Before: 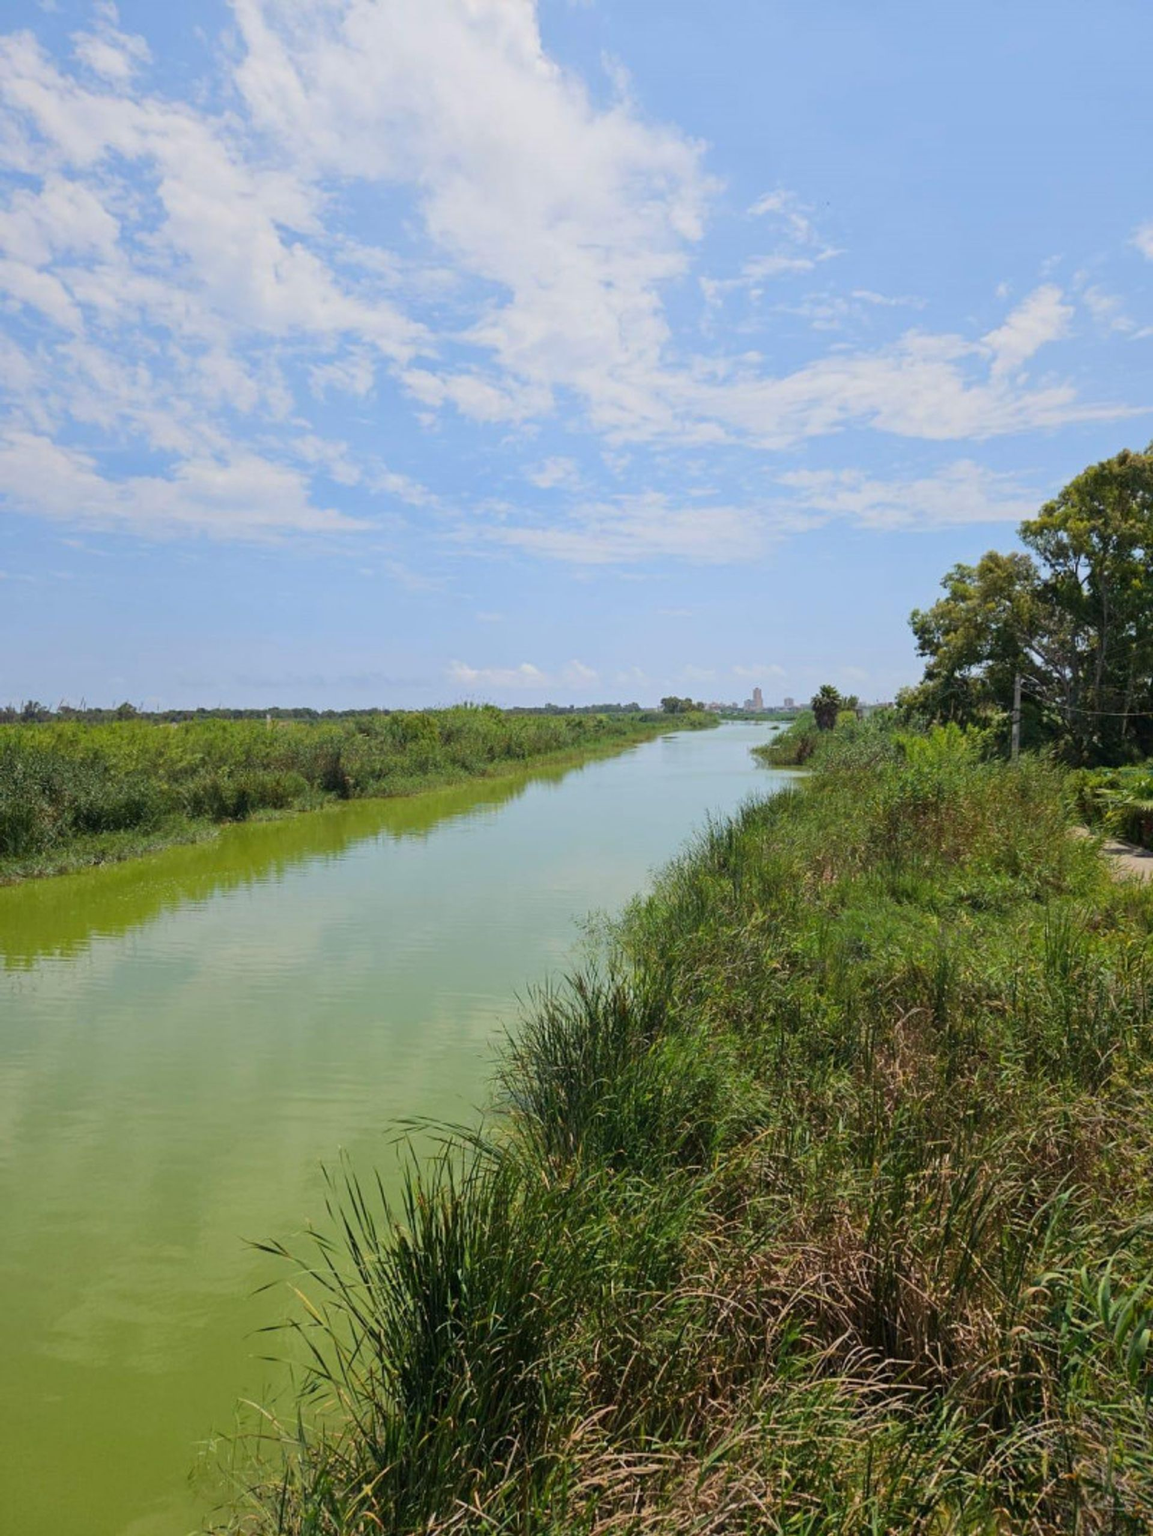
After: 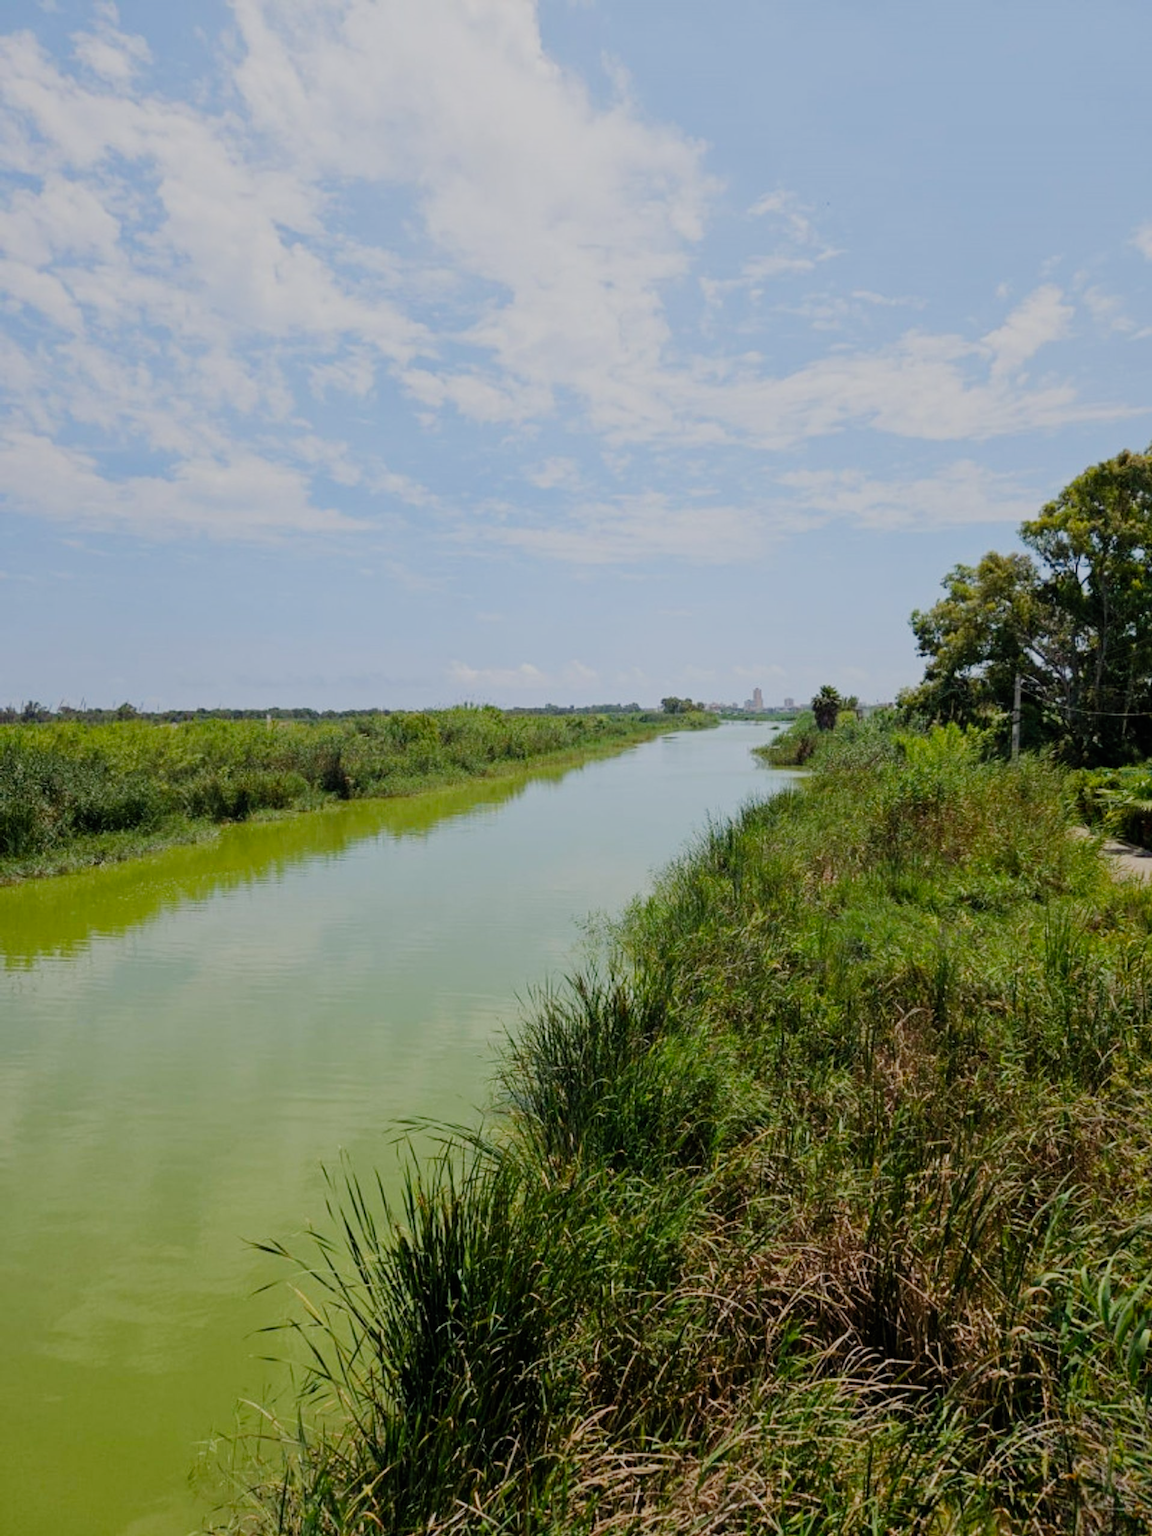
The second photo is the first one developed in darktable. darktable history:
filmic rgb: black relative exposure -7.65 EV, white relative exposure 4.56 EV, hardness 3.61, contrast 1.059, add noise in highlights 0.001, preserve chrominance no, color science v3 (2019), use custom middle-gray values true, contrast in highlights soft
